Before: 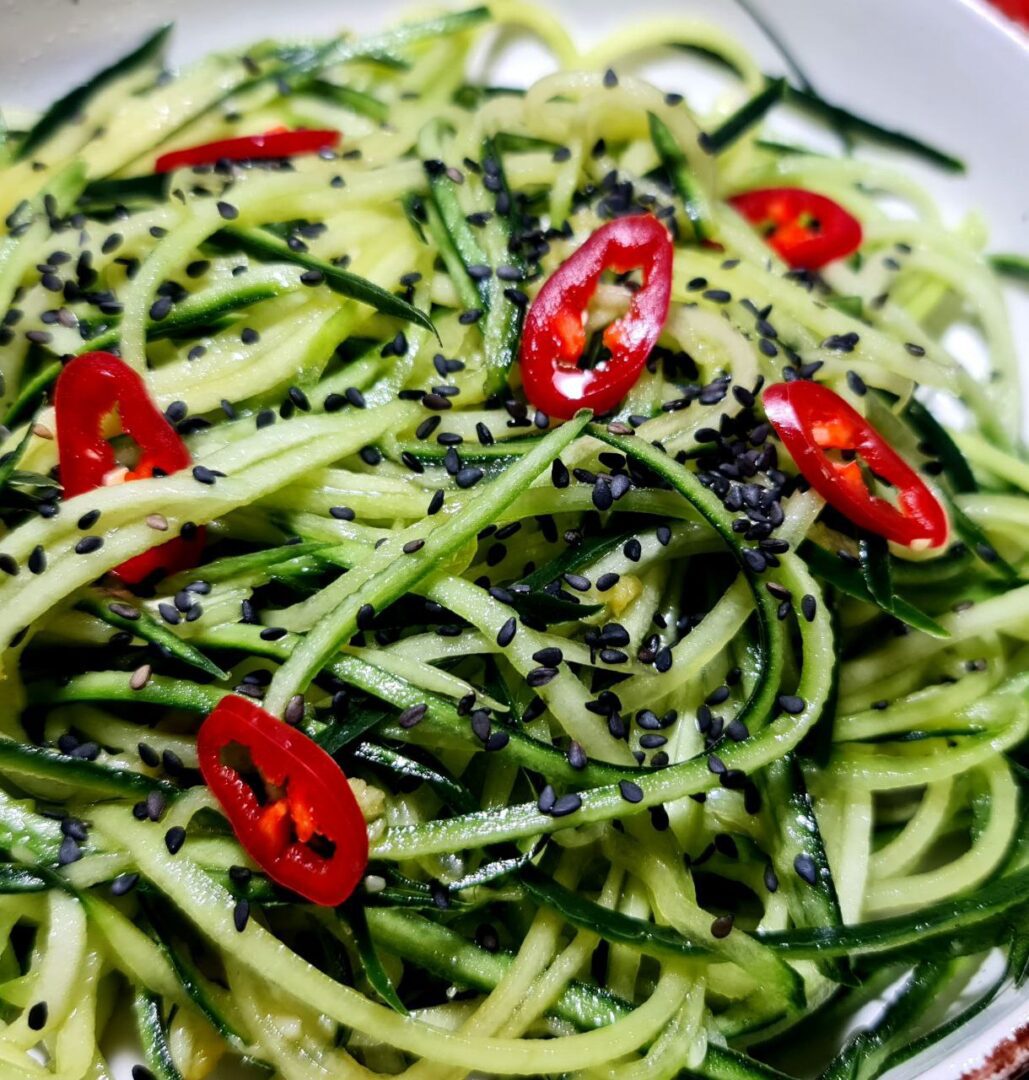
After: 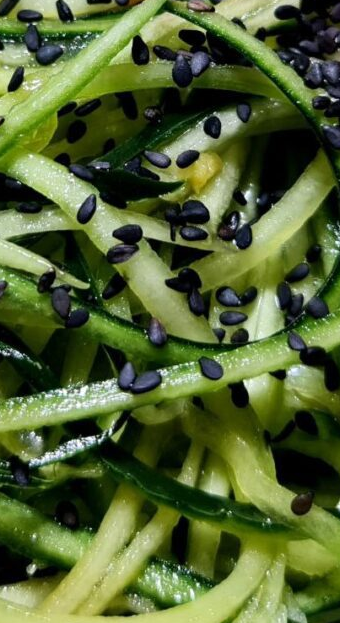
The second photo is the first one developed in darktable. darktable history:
tone equalizer: on, module defaults
crop: left 40.878%, top 39.176%, right 25.993%, bottom 3.081%
